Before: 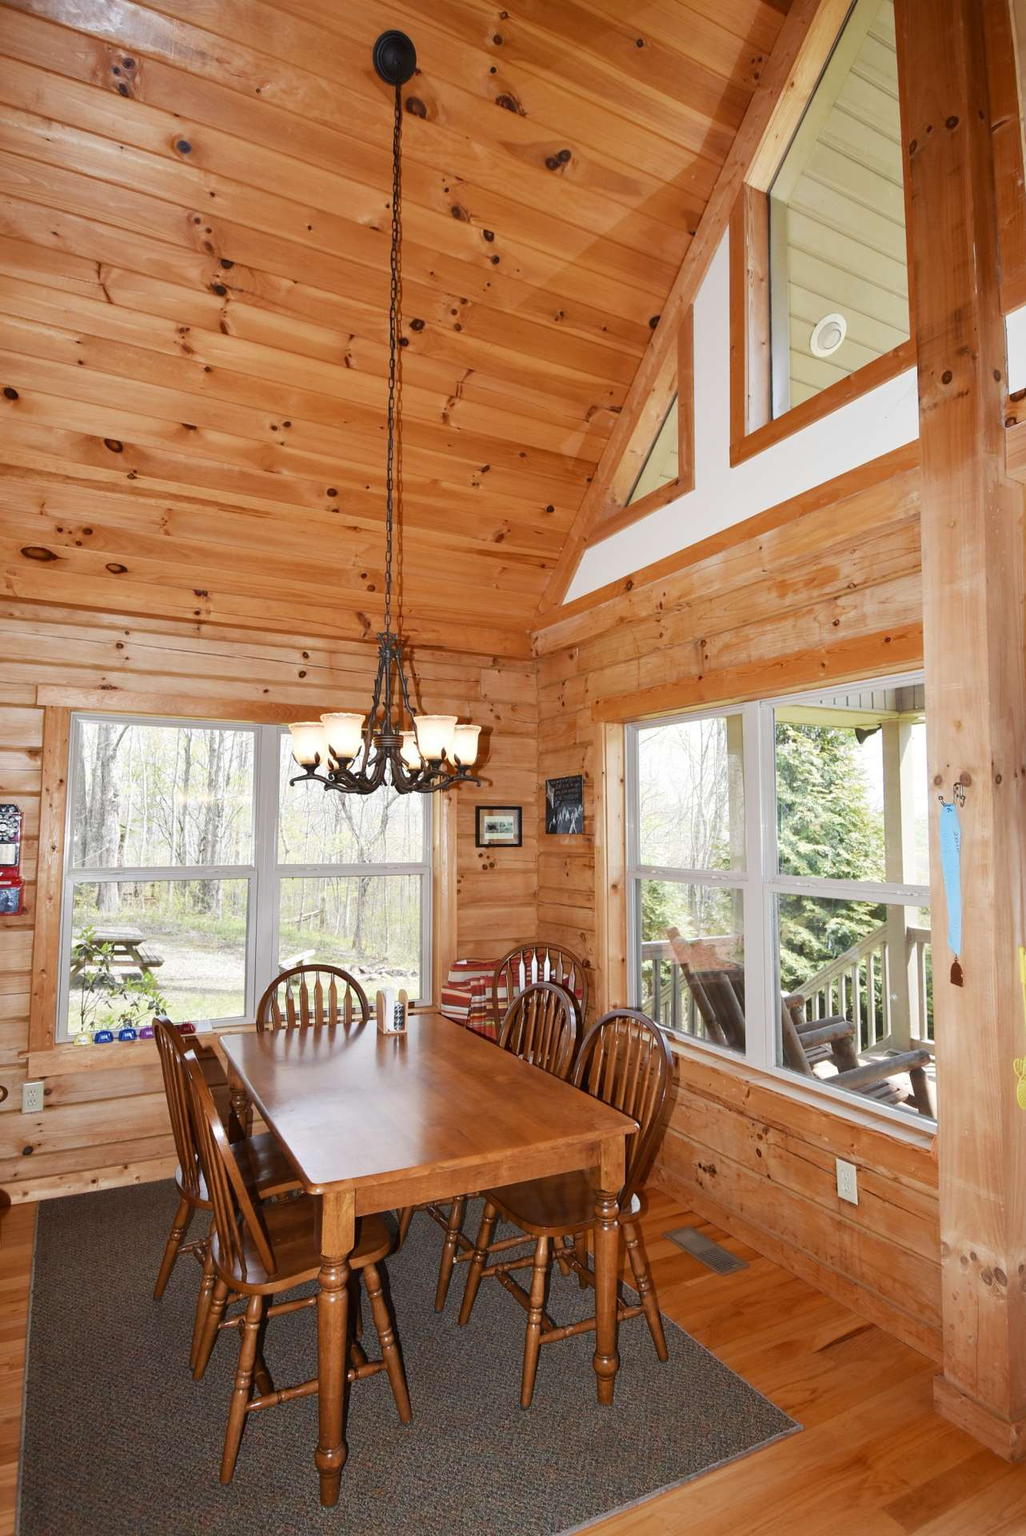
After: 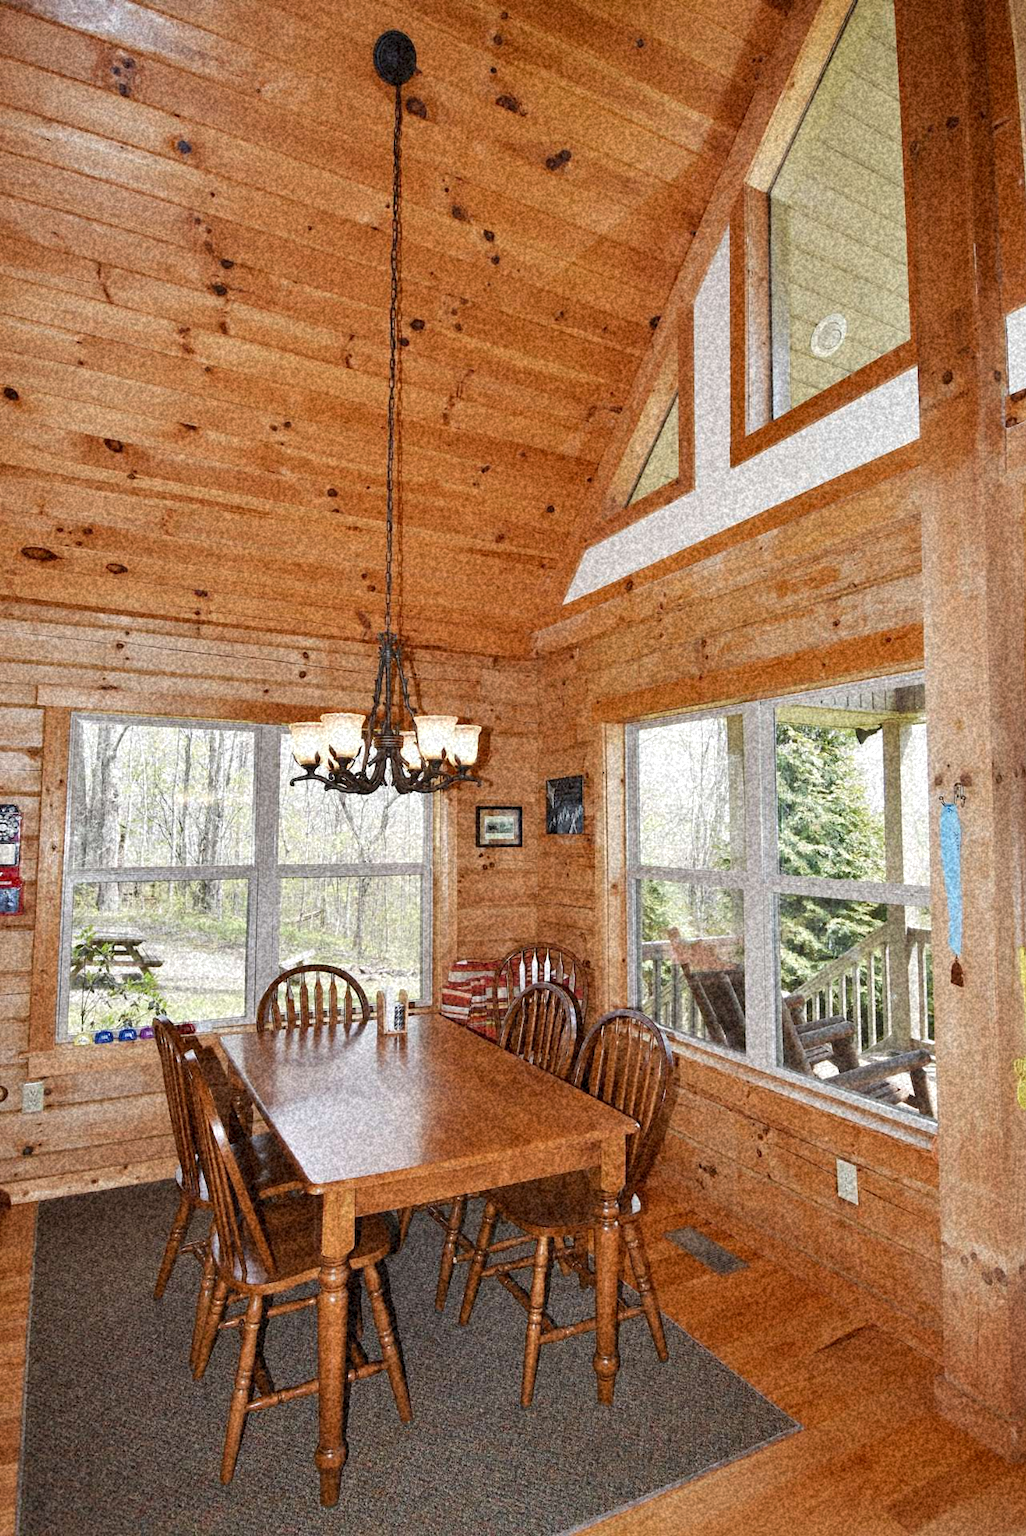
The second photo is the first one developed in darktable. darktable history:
grain: coarseness 46.9 ISO, strength 50.21%, mid-tones bias 0%
shadows and highlights: low approximation 0.01, soften with gaussian
